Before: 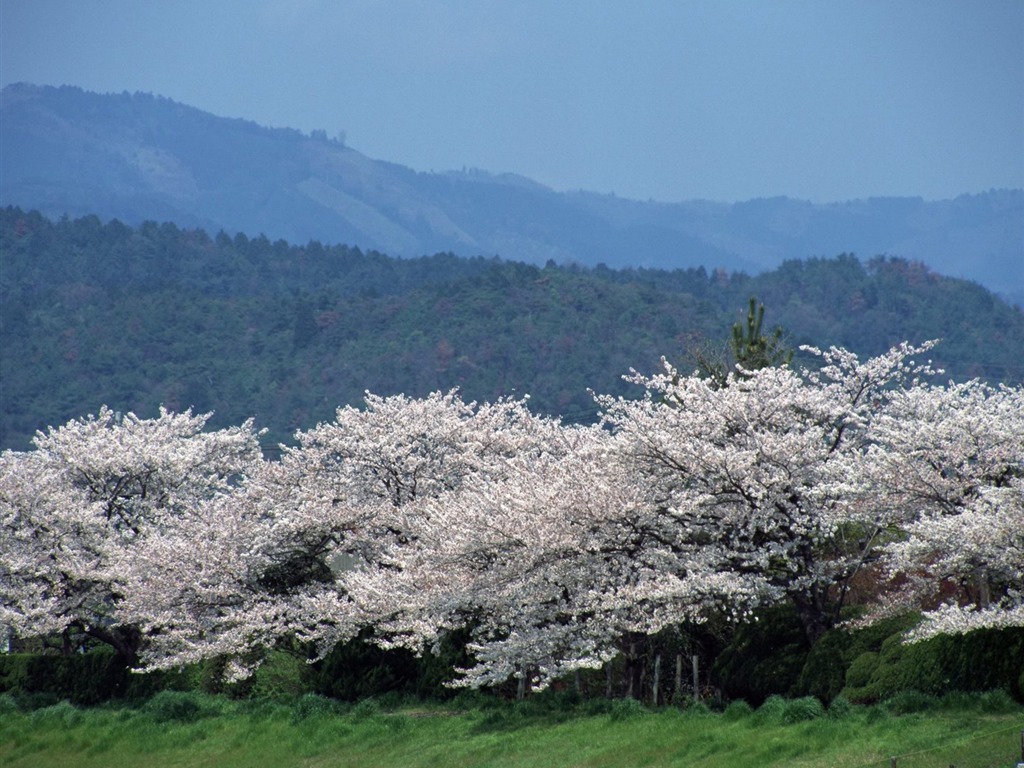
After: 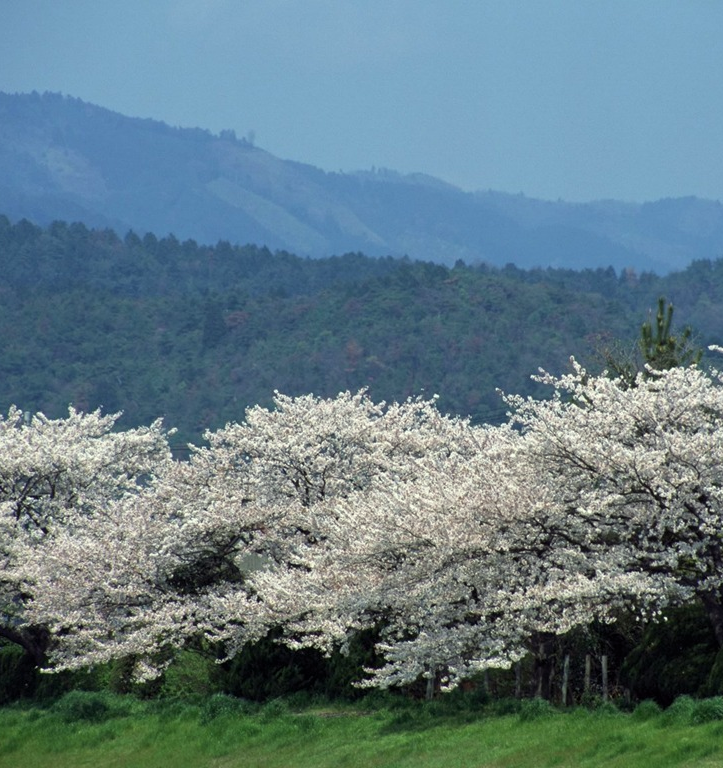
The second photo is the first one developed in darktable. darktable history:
color correction: highlights a* -4.43, highlights b* 6.47
crop and rotate: left 8.984%, right 20.345%
tone equalizer: -8 EV -0.543 EV
